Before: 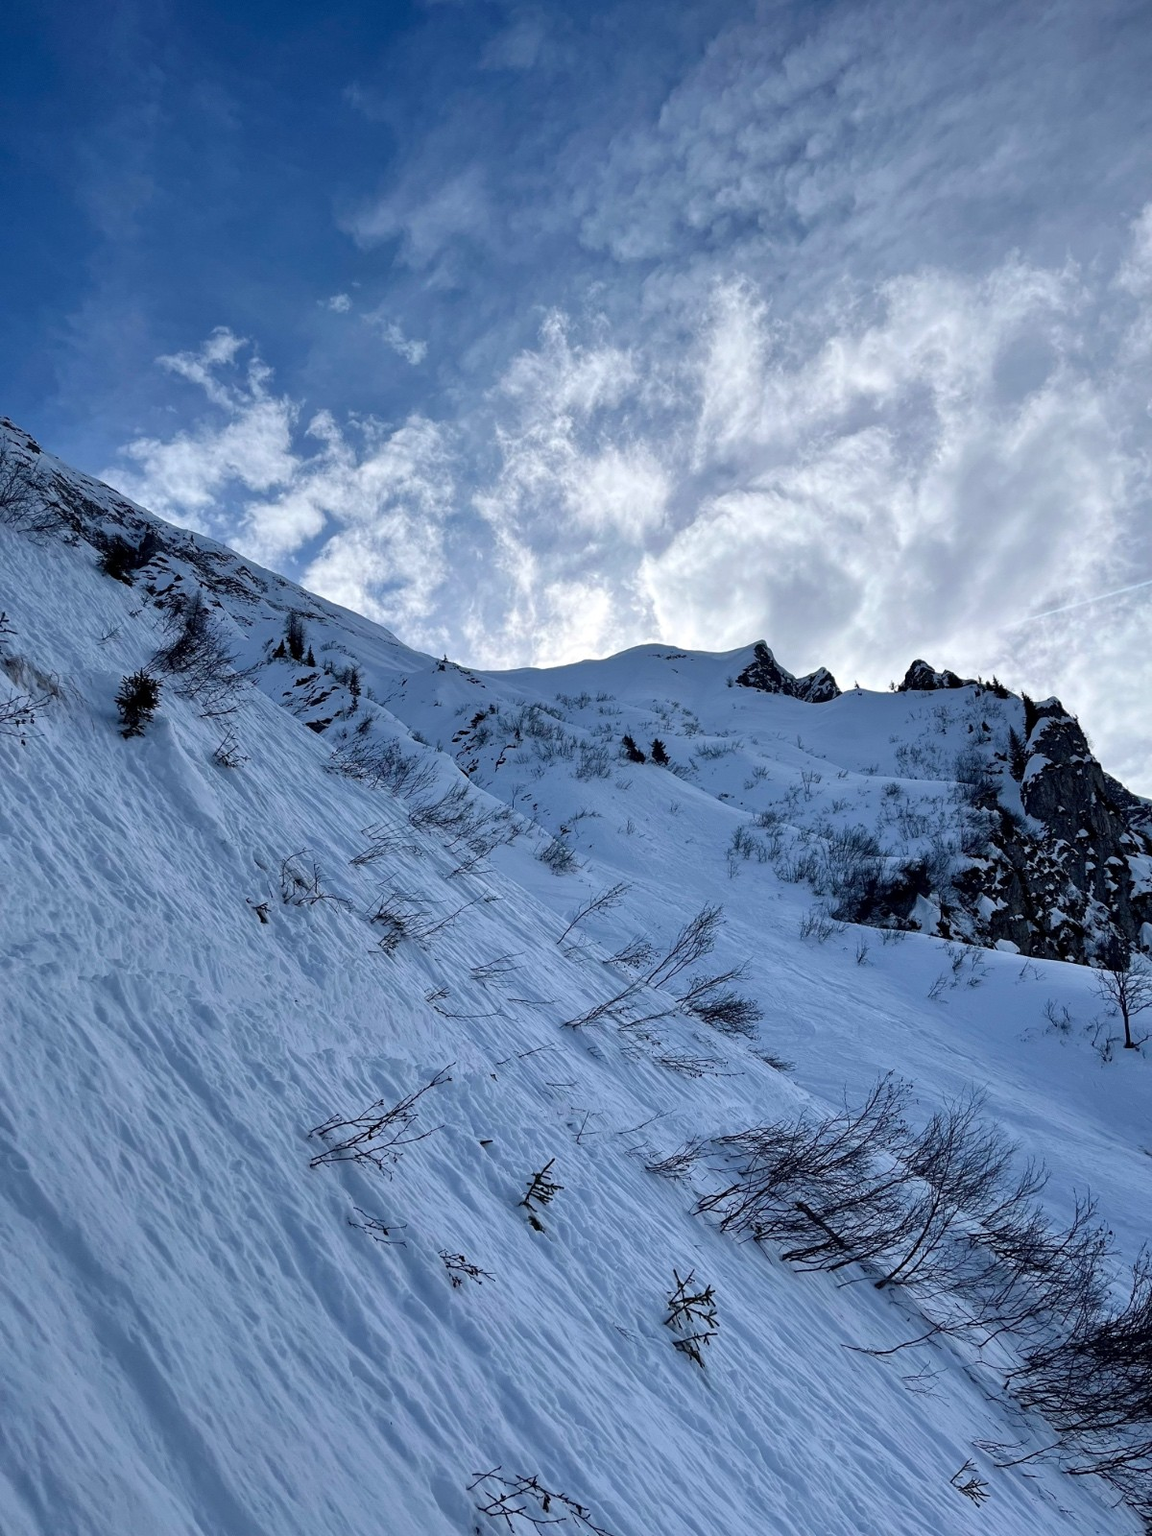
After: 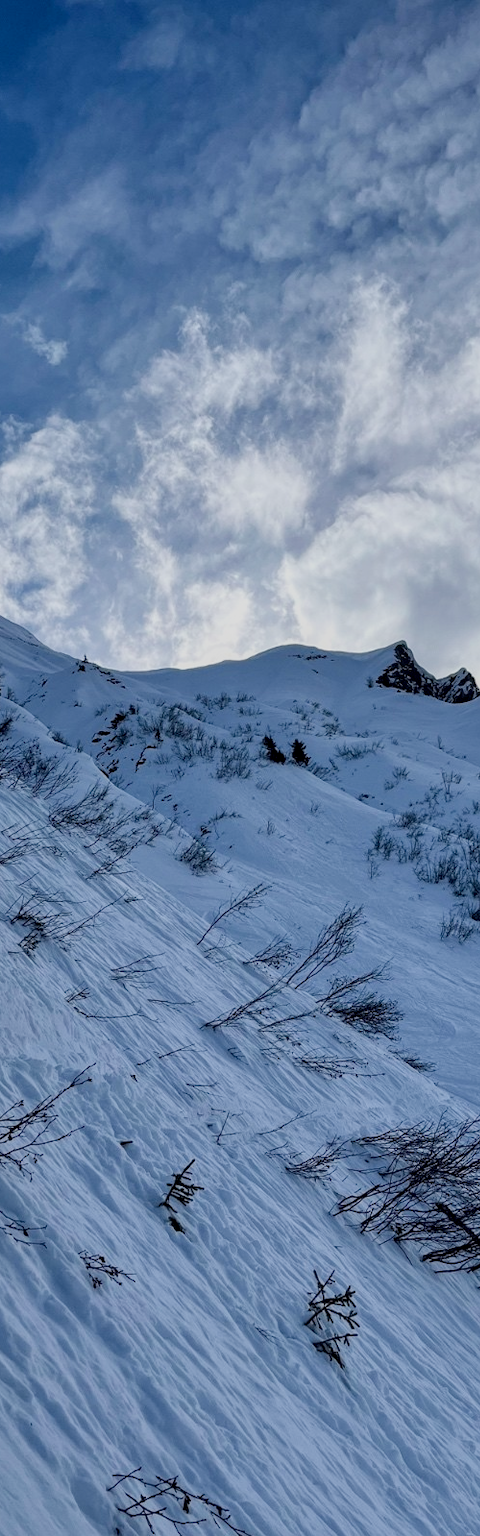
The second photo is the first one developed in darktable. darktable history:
filmic rgb: black relative exposure -16 EV, white relative exposure 6.17 EV, hardness 5.22, contrast in shadows safe
local contrast: detail 130%
color zones: curves: ch0 [(0, 0.5) (0.143, 0.5) (0.286, 0.5) (0.429, 0.5) (0.571, 0.5) (0.714, 0.476) (0.857, 0.5) (1, 0.5)]; ch2 [(0, 0.5) (0.143, 0.5) (0.286, 0.5) (0.429, 0.5) (0.571, 0.5) (0.714, 0.487) (0.857, 0.5) (1, 0.5)]
crop: left 31.255%, right 27.066%
